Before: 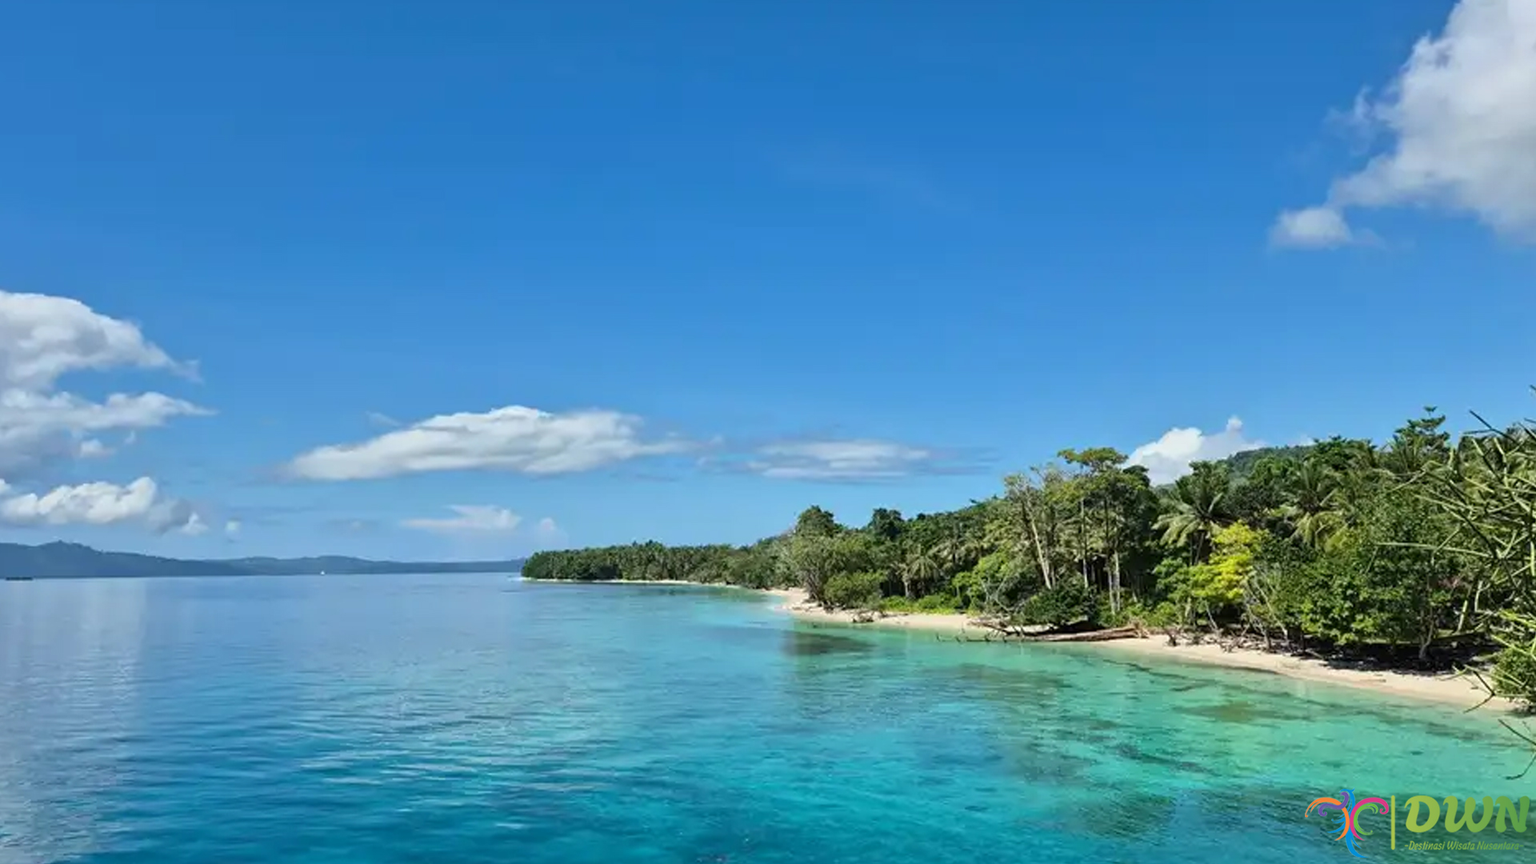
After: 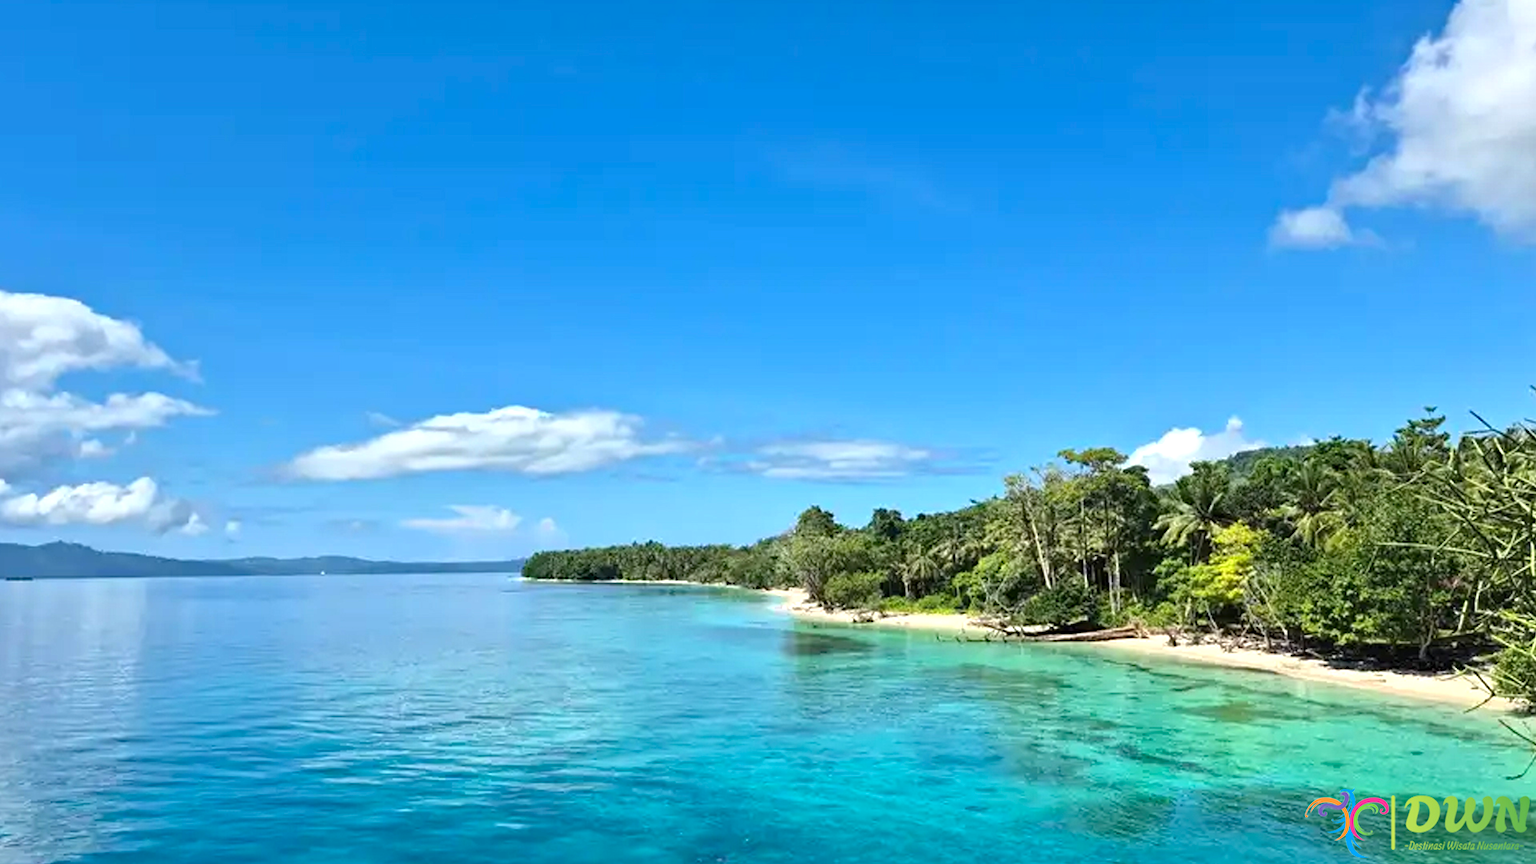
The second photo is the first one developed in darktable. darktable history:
exposure: exposure 0.548 EV, compensate exposure bias true, compensate highlight preservation false
haze removal: compatibility mode true, adaptive false
